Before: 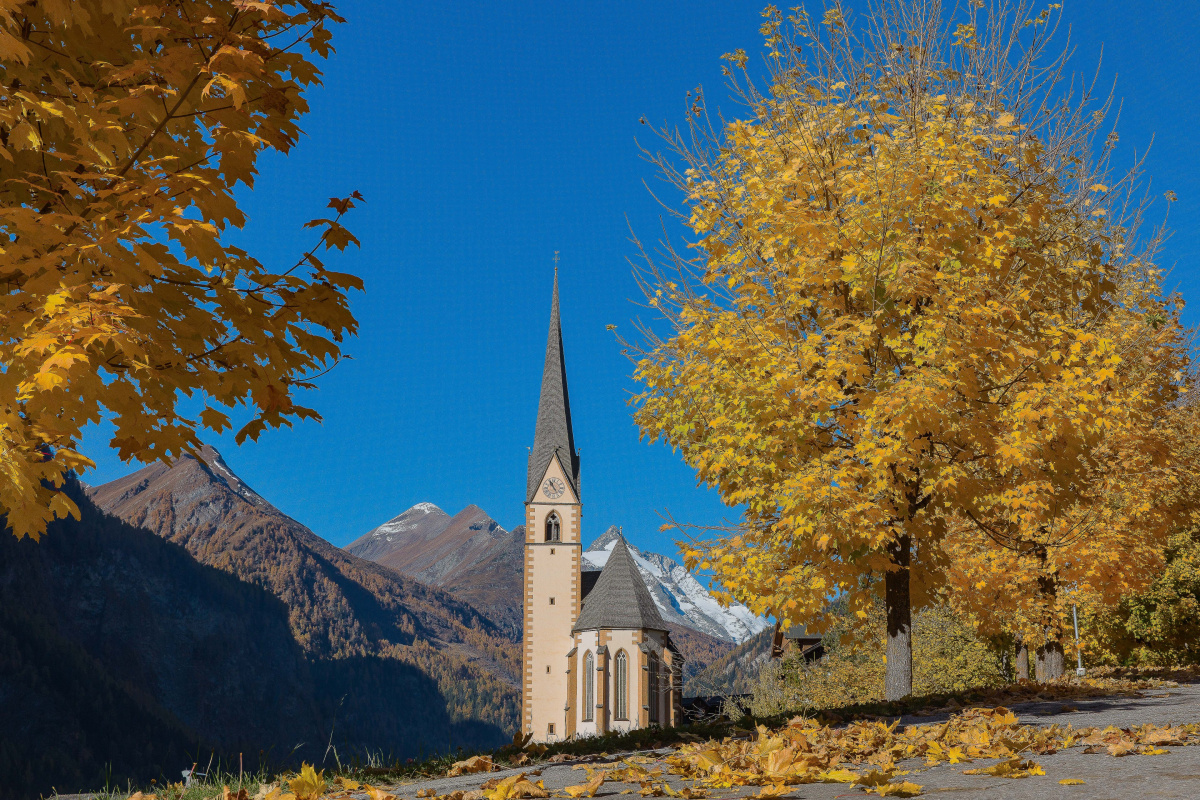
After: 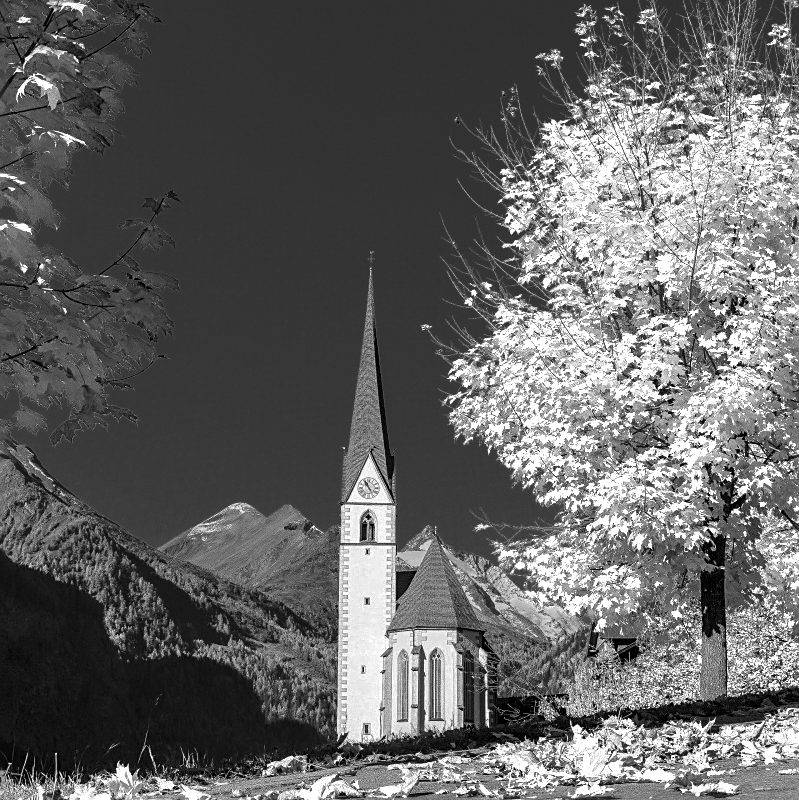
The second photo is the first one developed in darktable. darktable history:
sharpen: on, module defaults
crop: left 15.419%, right 17.914%
local contrast: on, module defaults
color zones: curves: ch0 [(0, 0.554) (0.146, 0.662) (0.293, 0.86) (0.503, 0.774) (0.637, 0.106) (0.74, 0.072) (0.866, 0.488) (0.998, 0.569)]; ch1 [(0, 0) (0.143, 0) (0.286, 0) (0.429, 0) (0.571, 0) (0.714, 0) (0.857, 0)]
